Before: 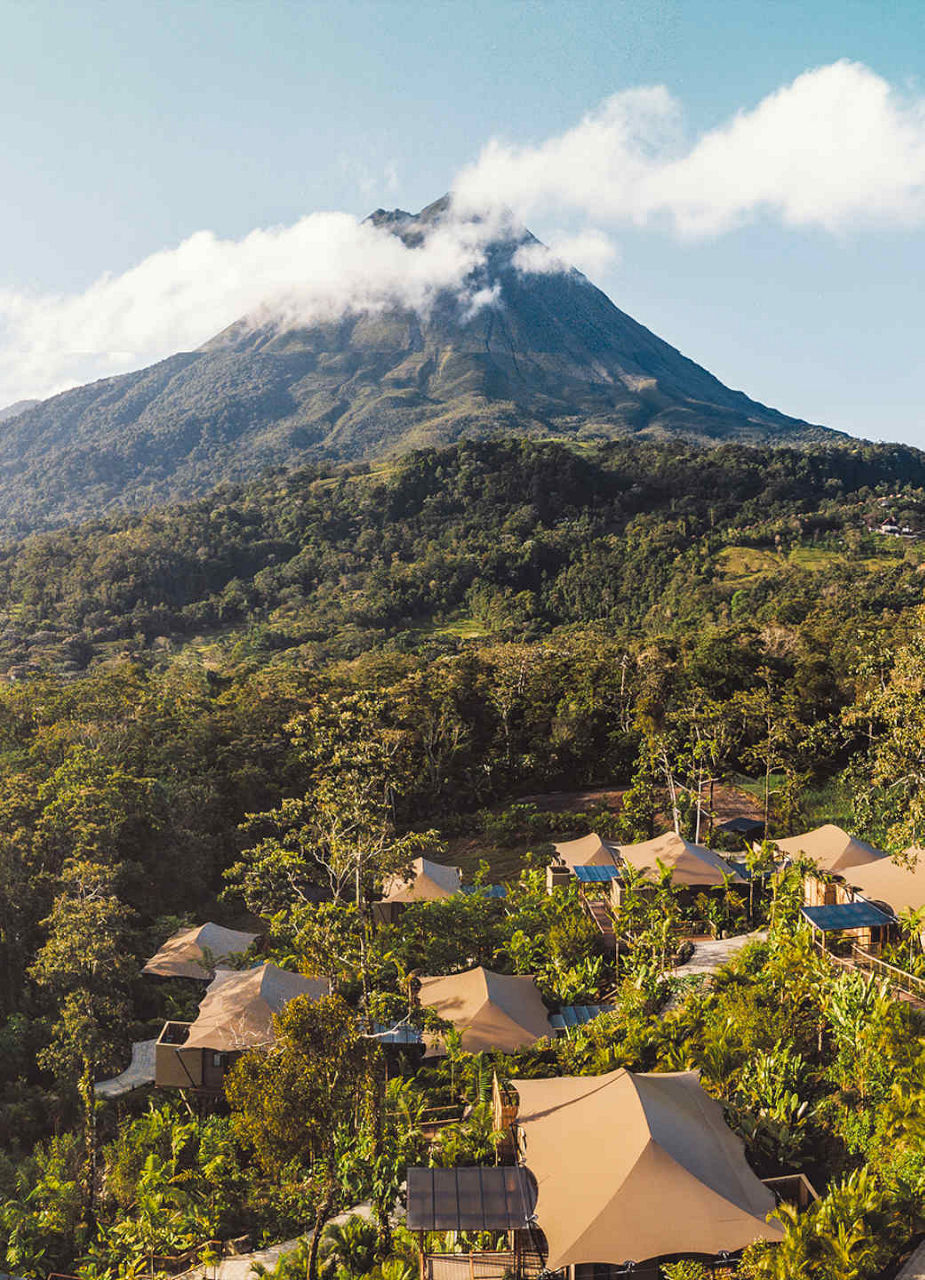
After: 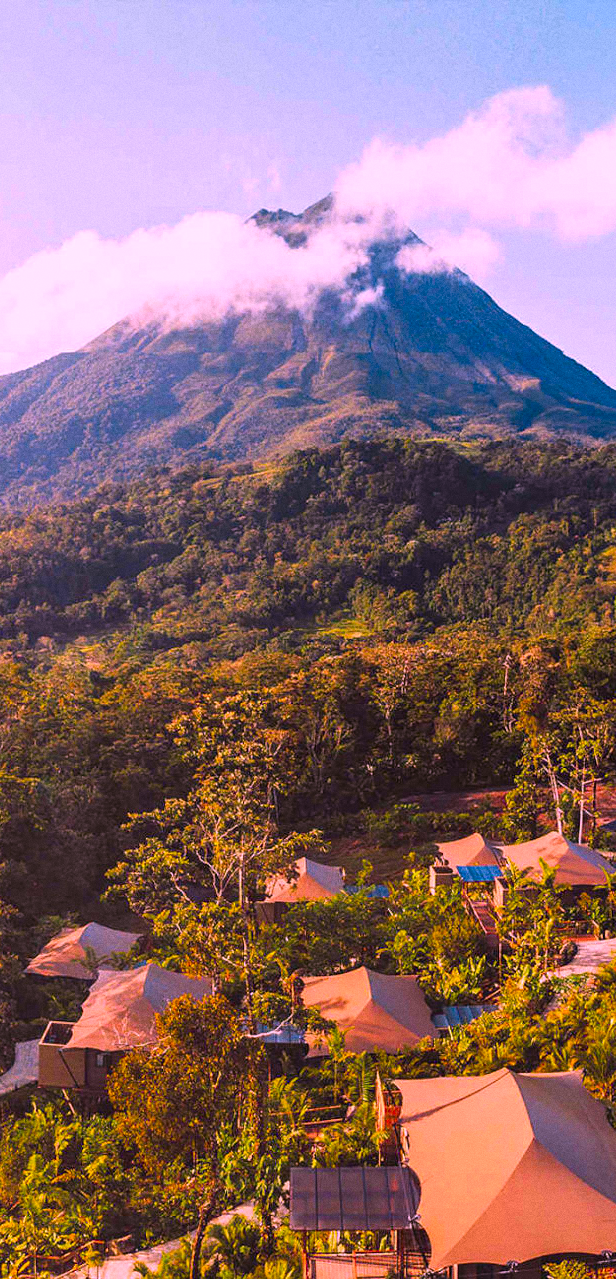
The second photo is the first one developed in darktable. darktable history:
tone equalizer: -8 EV -0.55 EV
crop and rotate: left 12.673%, right 20.66%
grain: coarseness 7.08 ISO, strength 21.67%, mid-tones bias 59.58%
color correction: highlights a* 19.5, highlights b* -11.53, saturation 1.69
